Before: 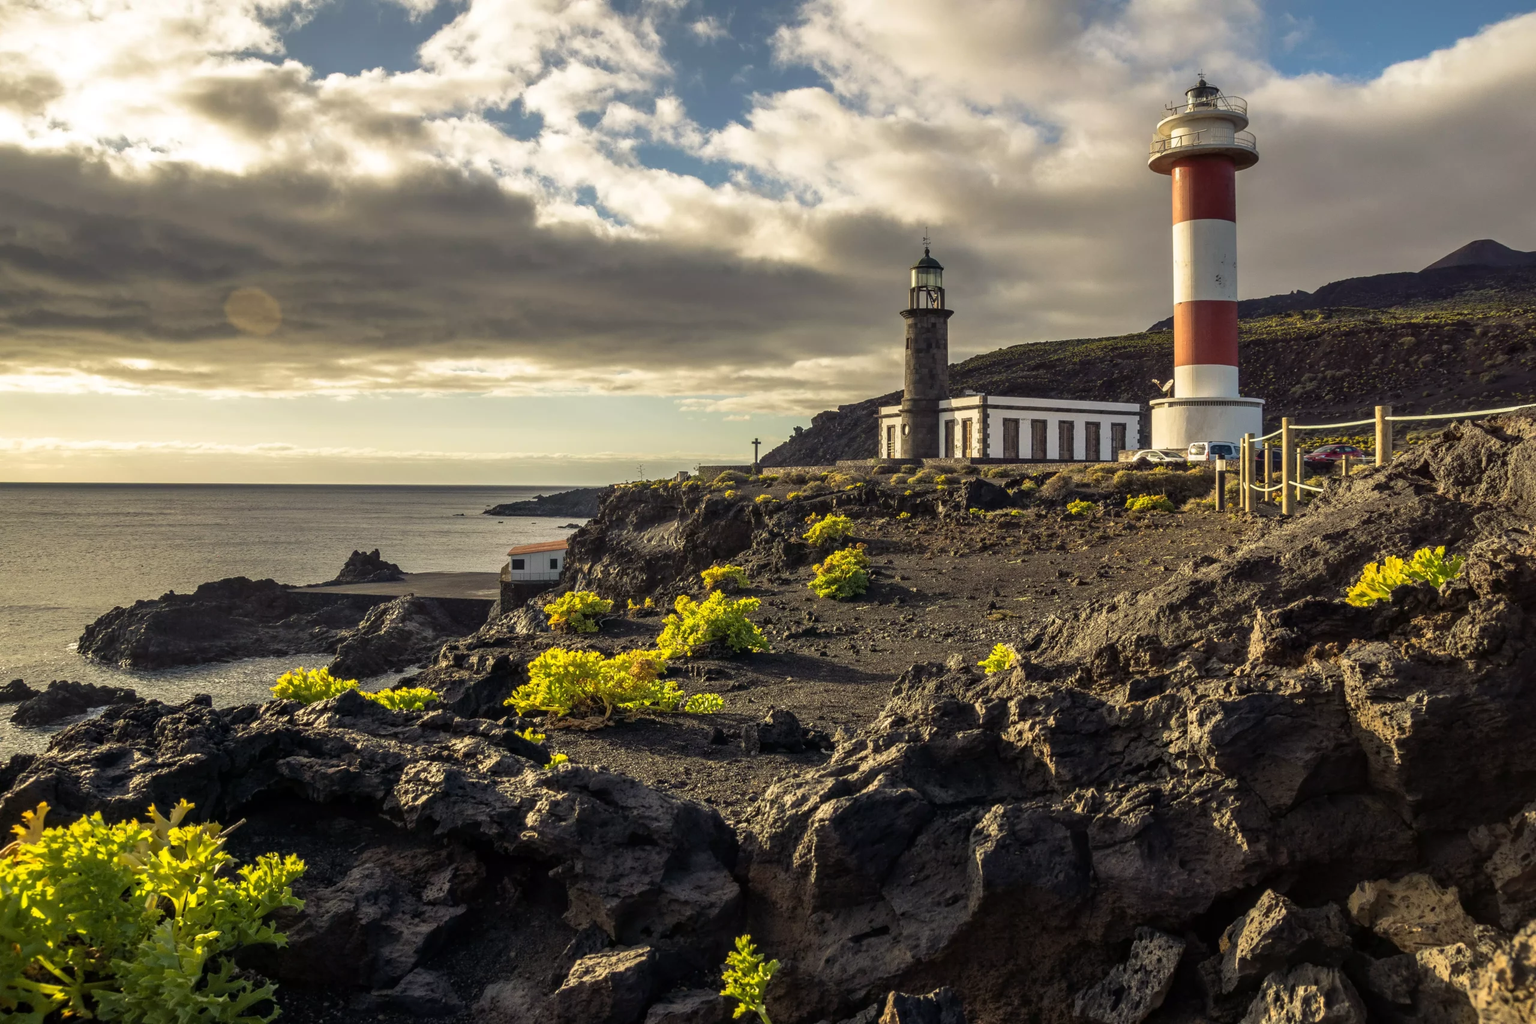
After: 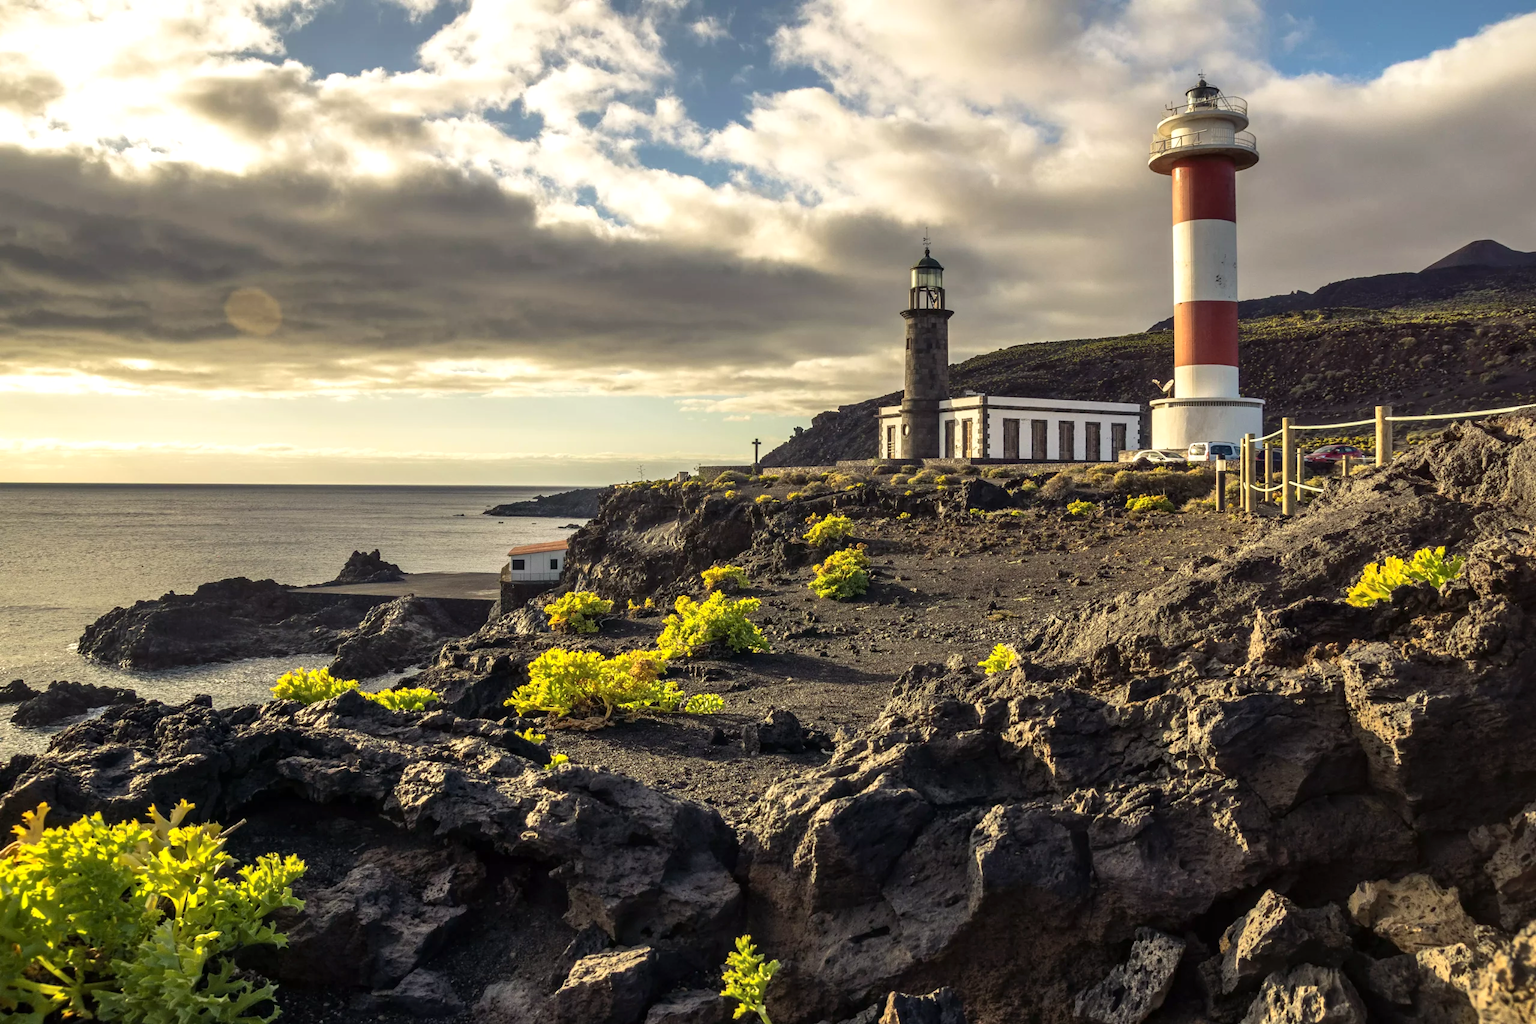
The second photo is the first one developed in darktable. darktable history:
shadows and highlights: shadows 31.1, highlights 1.8, highlights color adjustment 0.669%, soften with gaussian
exposure: exposure 0.238 EV, compensate exposure bias true, compensate highlight preservation false
contrast brightness saturation: contrast 0.1, brightness 0.014, saturation 0.022
